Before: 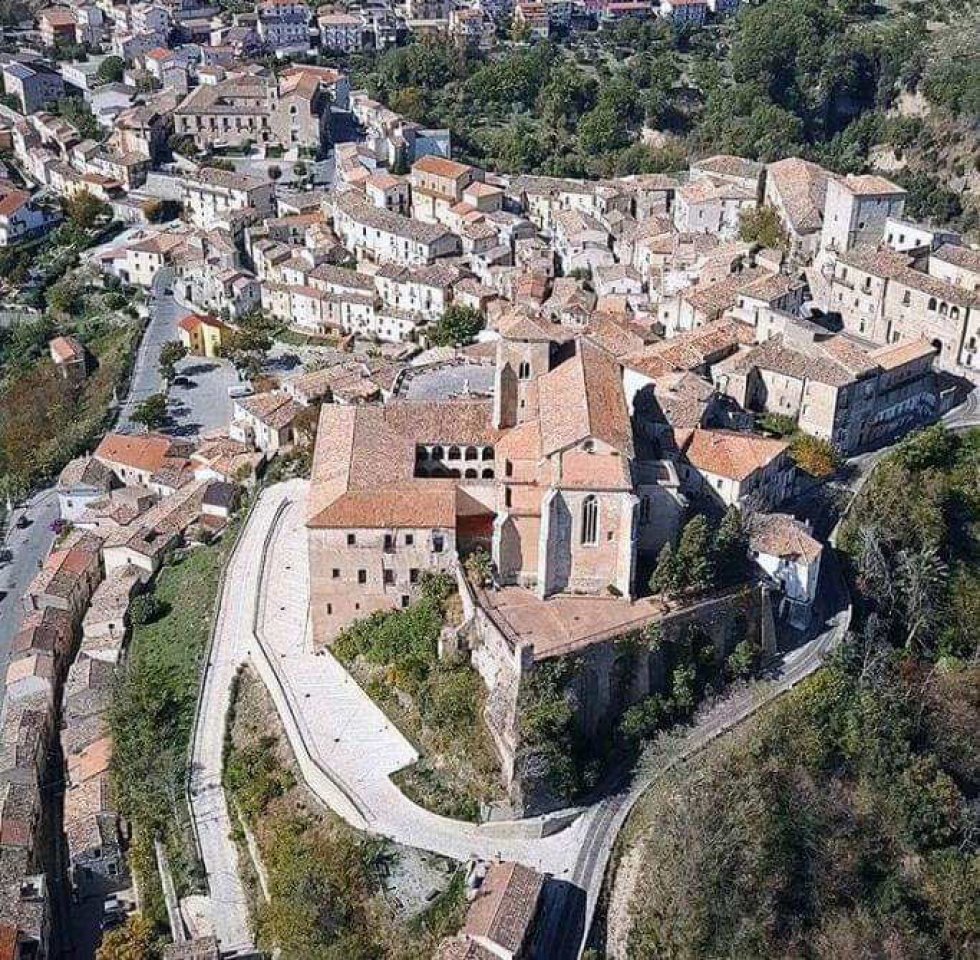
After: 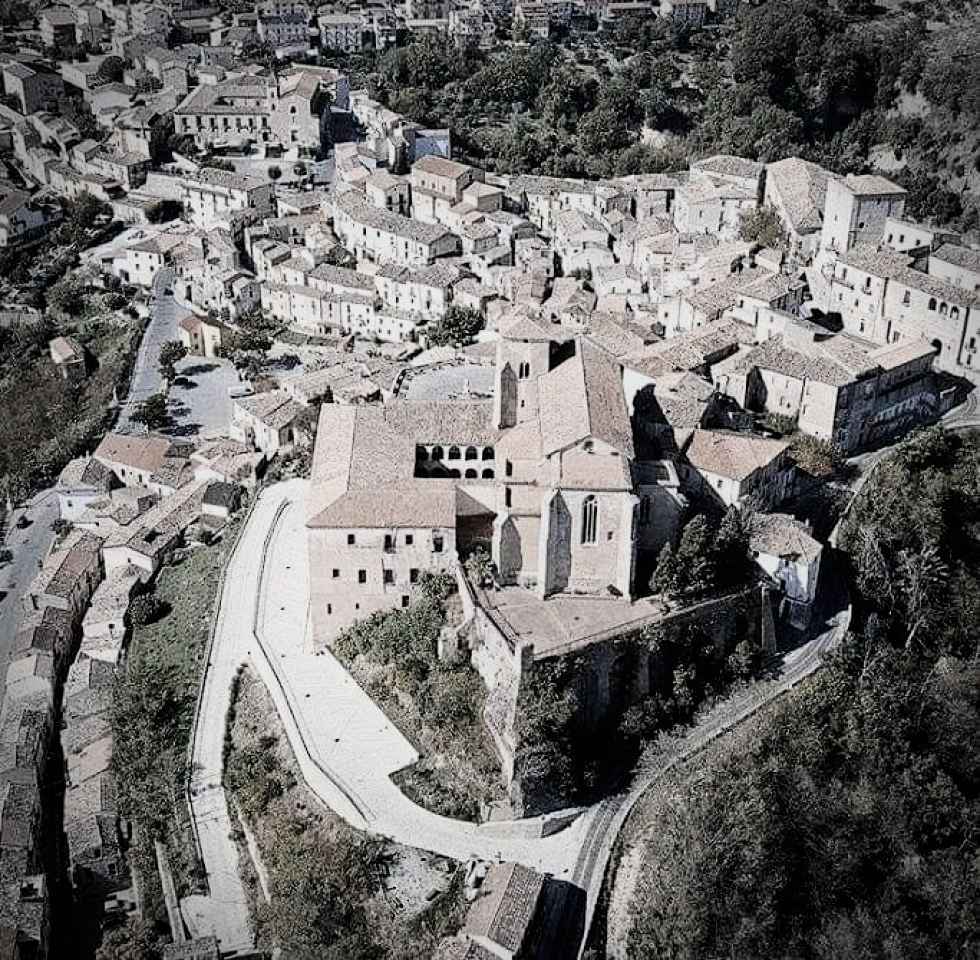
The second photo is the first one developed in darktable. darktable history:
filmic rgb: hardness 4.17, contrast 1.364, color science v6 (2022)
shadows and highlights: shadows -21.3, highlights 100, soften with gaussian
color balance rgb: global vibrance 0.5%
rgb curve: mode RGB, independent channels
vignetting: fall-off start 88.03%, fall-off radius 24.9%
color zones: curves: ch1 [(0.238, 0.163) (0.476, 0.2) (0.733, 0.322) (0.848, 0.134)]
